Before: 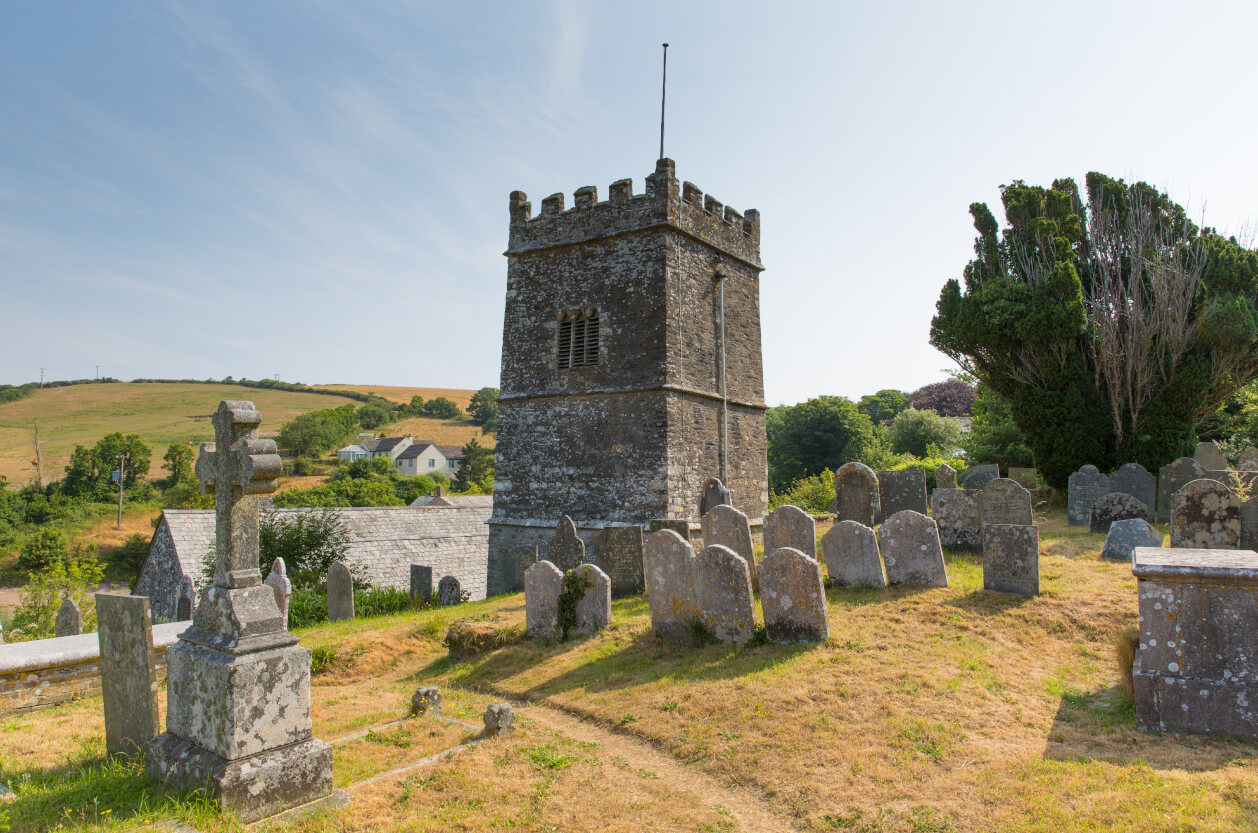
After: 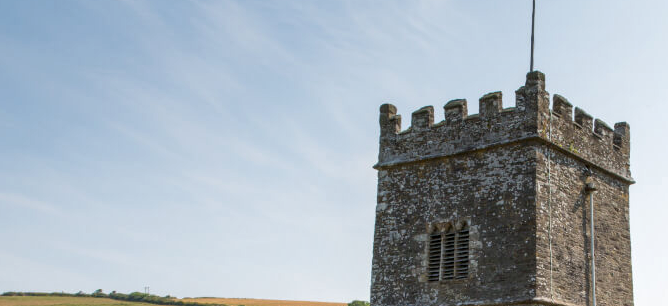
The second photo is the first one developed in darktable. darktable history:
exposure: exposure 0.086 EV, compensate highlight preservation false
crop: left 10.381%, top 10.487%, right 36.283%, bottom 52.052%
local contrast: on, module defaults
